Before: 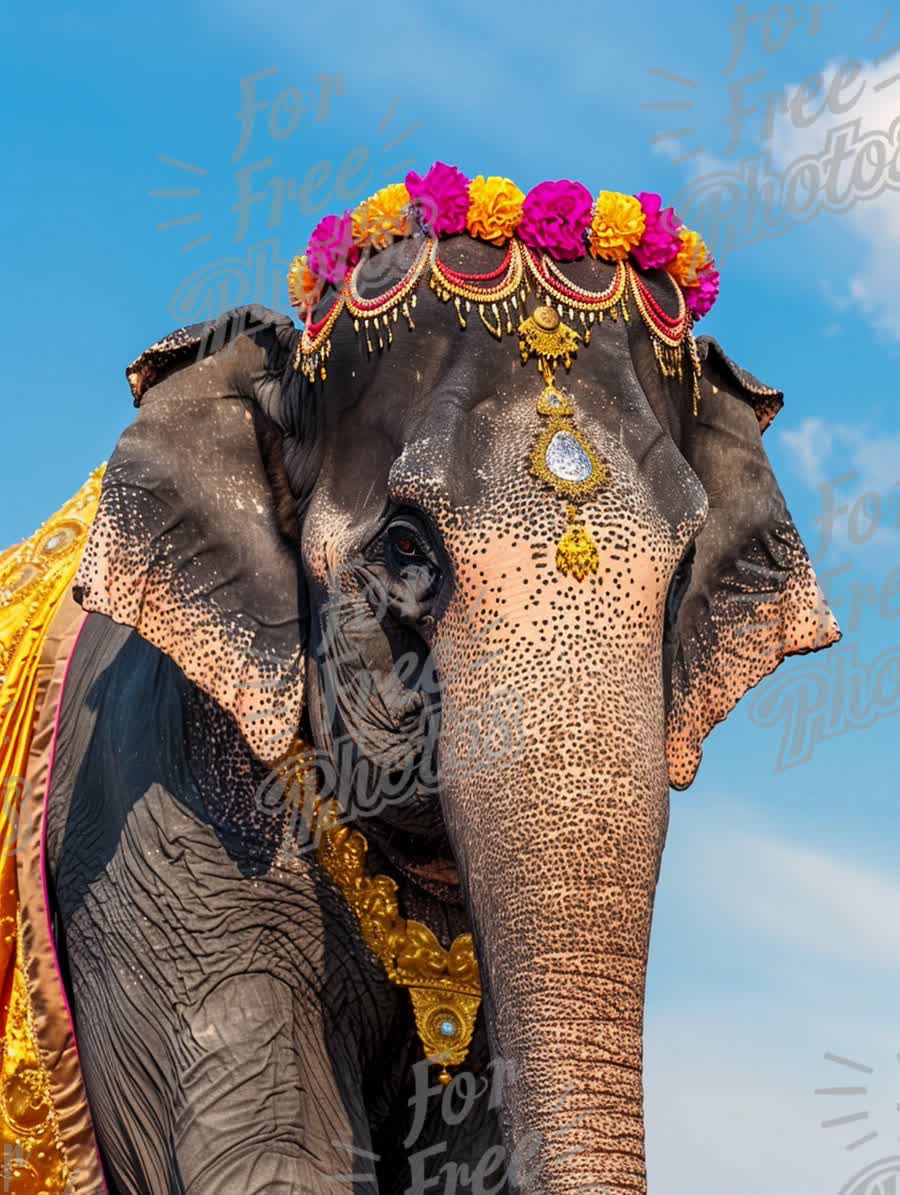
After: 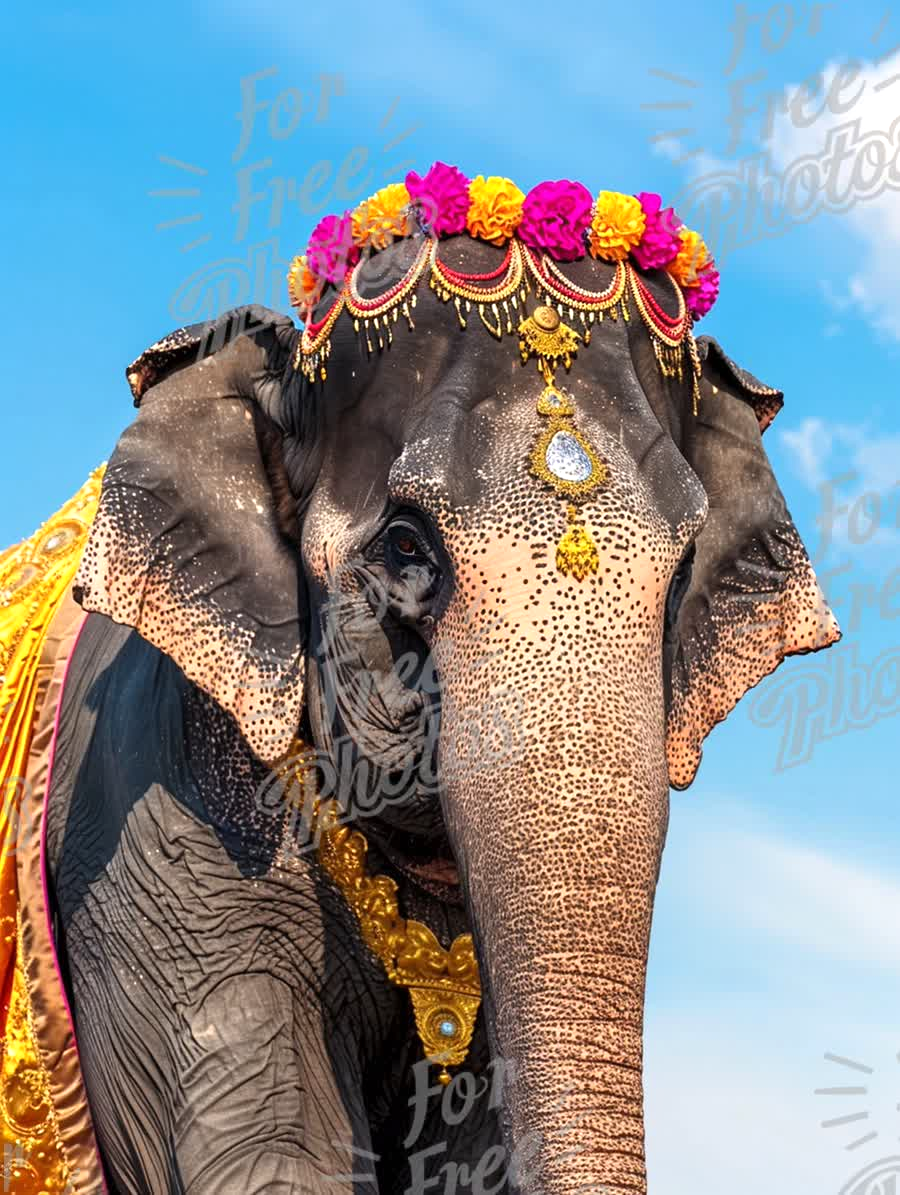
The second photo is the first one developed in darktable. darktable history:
tone equalizer: -8 EV -0.418 EV, -7 EV -0.357 EV, -6 EV -0.312 EV, -5 EV -0.245 EV, -3 EV 0.21 EV, -2 EV 0.344 EV, -1 EV 0.4 EV, +0 EV 0.399 EV, smoothing diameter 24.95%, edges refinement/feathering 14.84, preserve details guided filter
